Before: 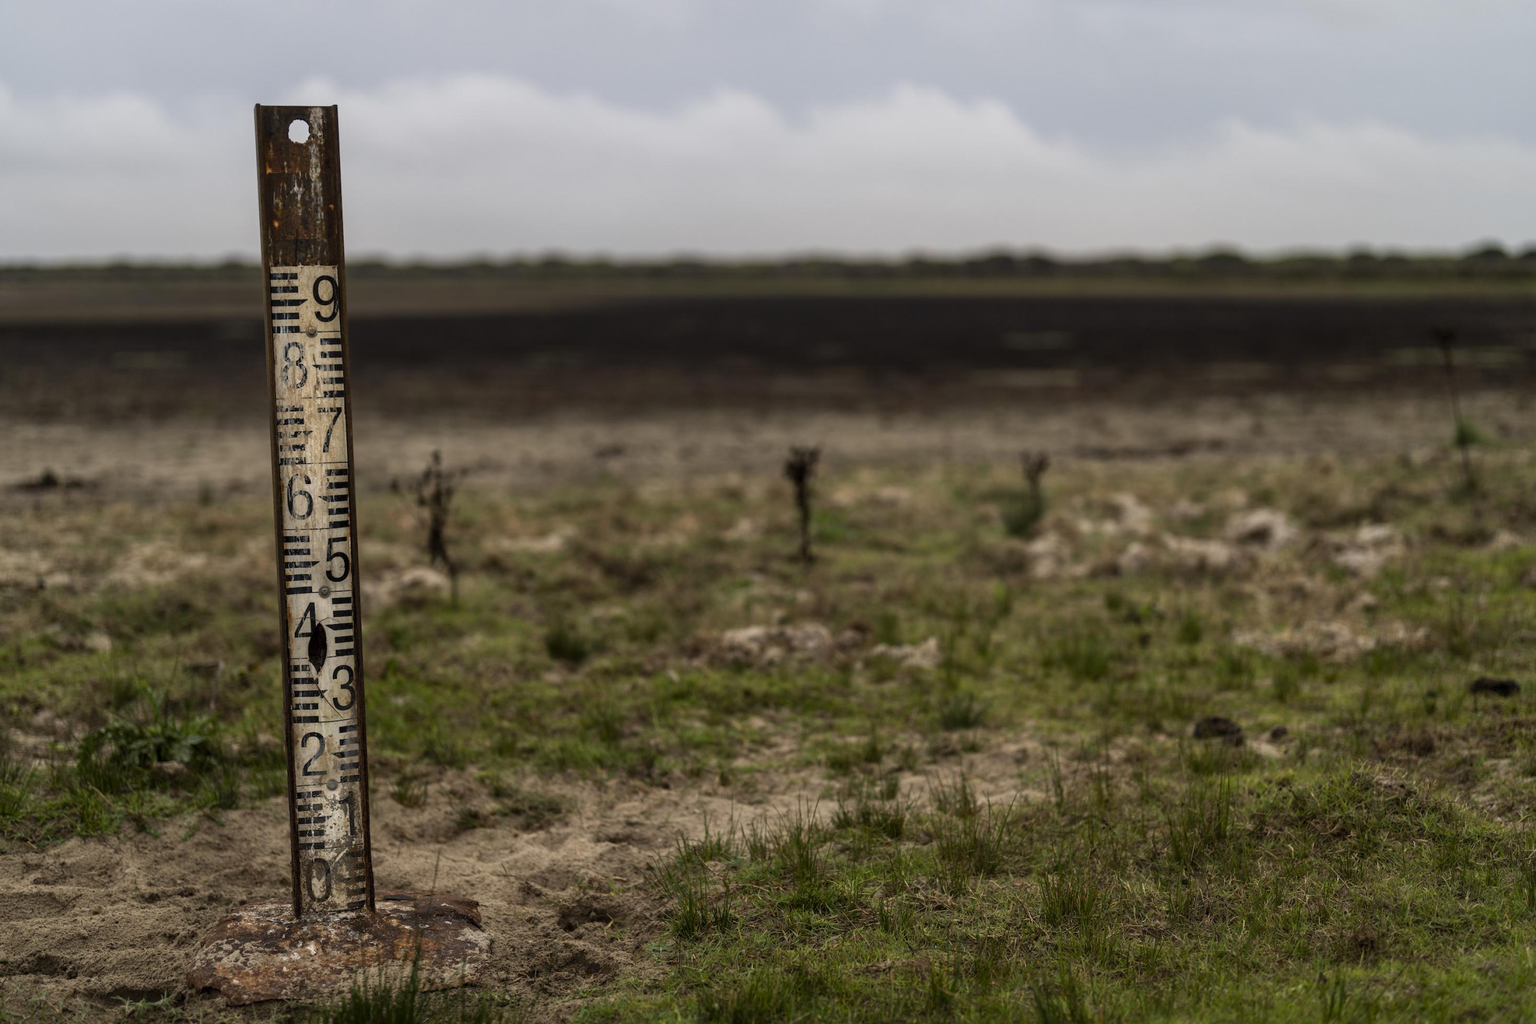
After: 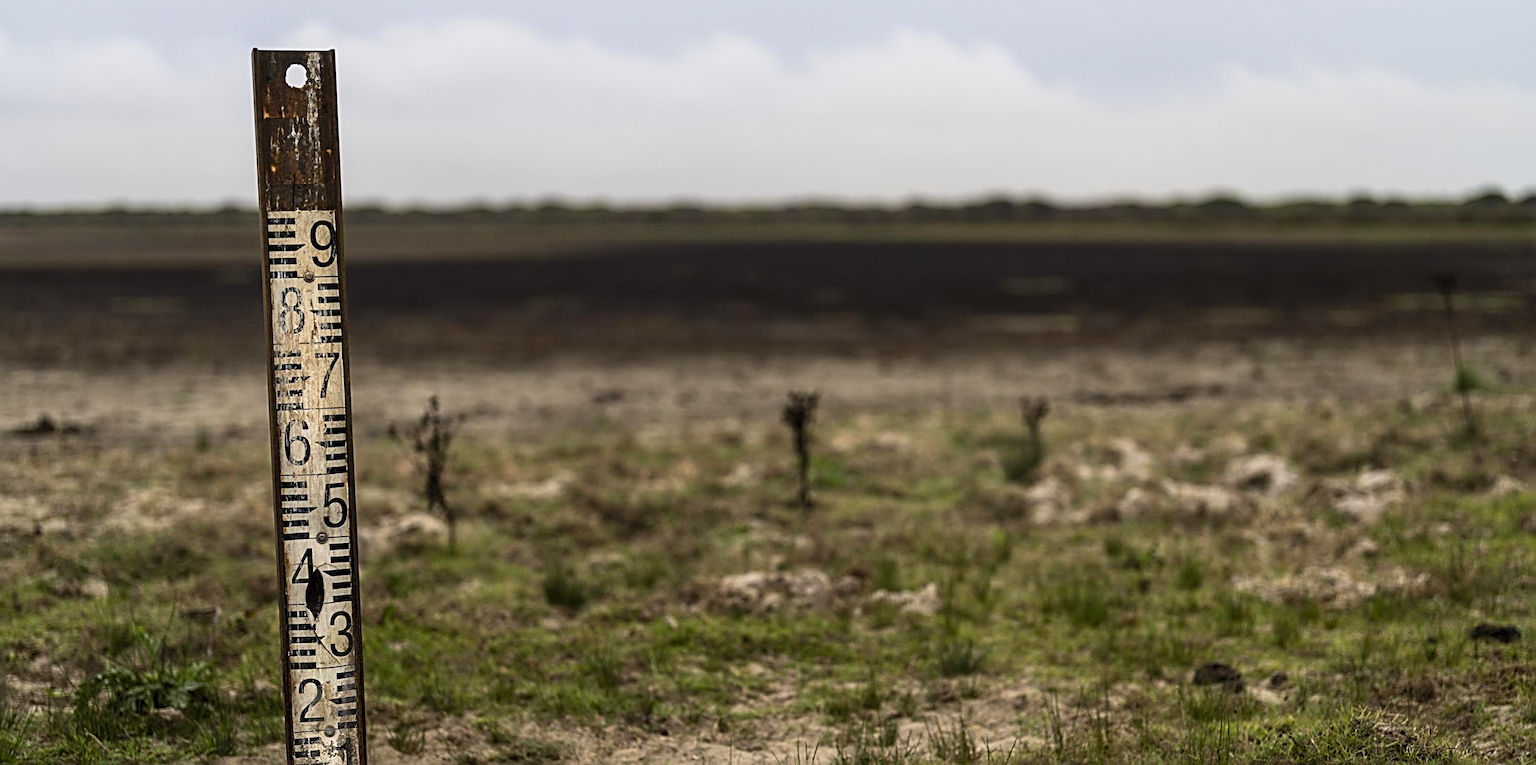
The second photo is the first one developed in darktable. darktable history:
crop: left 0.247%, top 5.511%, bottom 19.905%
sharpen: radius 3.721, amount 0.92
contrast brightness saturation: contrast 0.203, brightness 0.152, saturation 0.145
